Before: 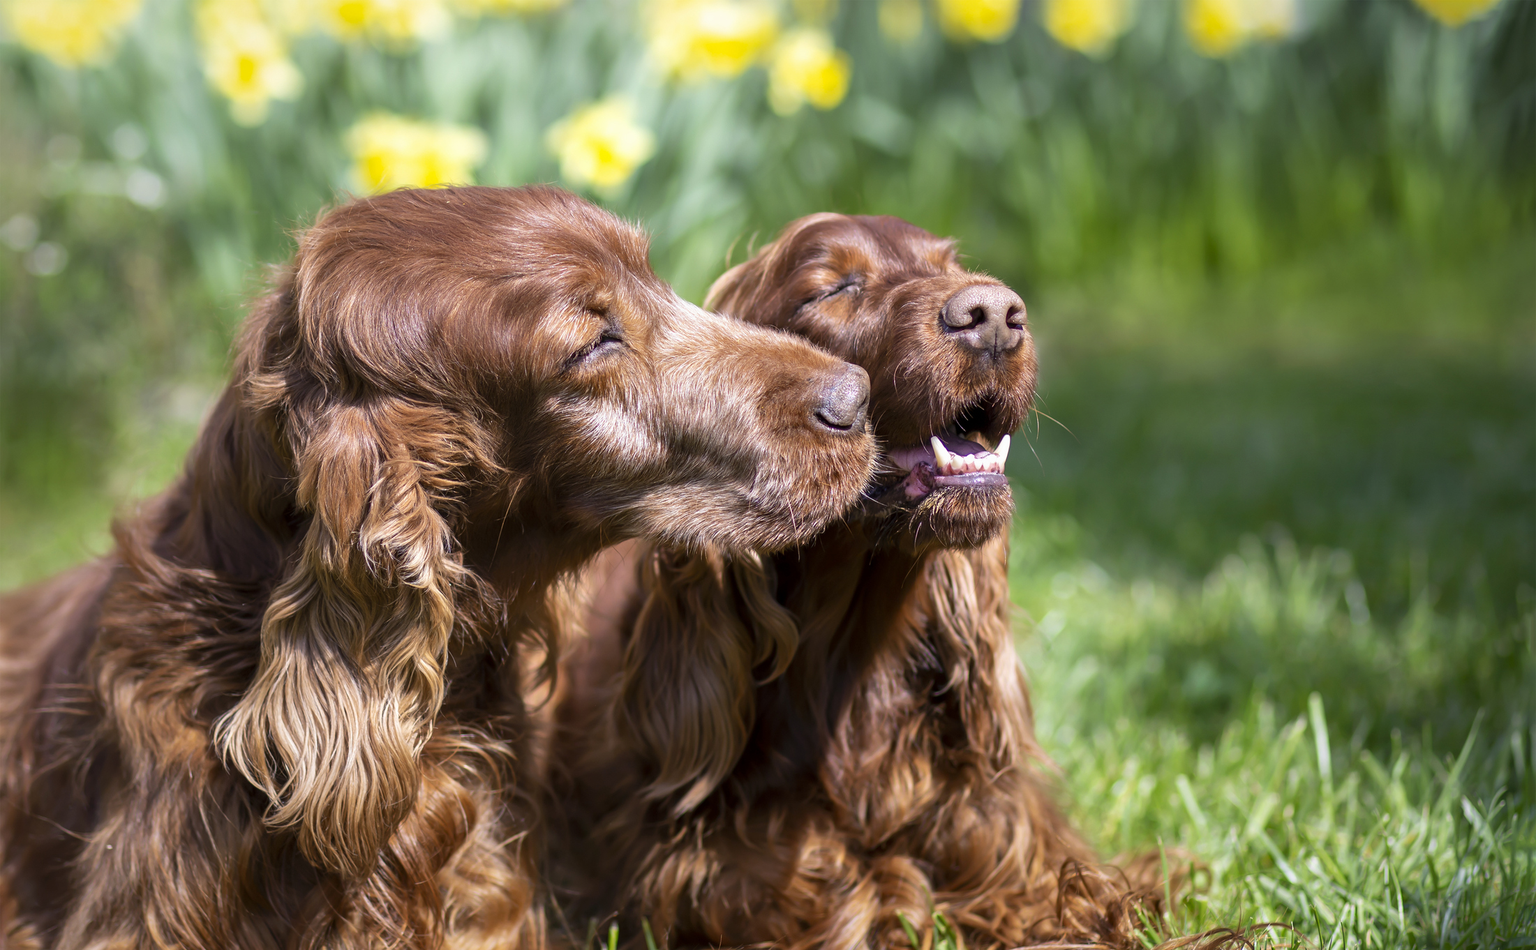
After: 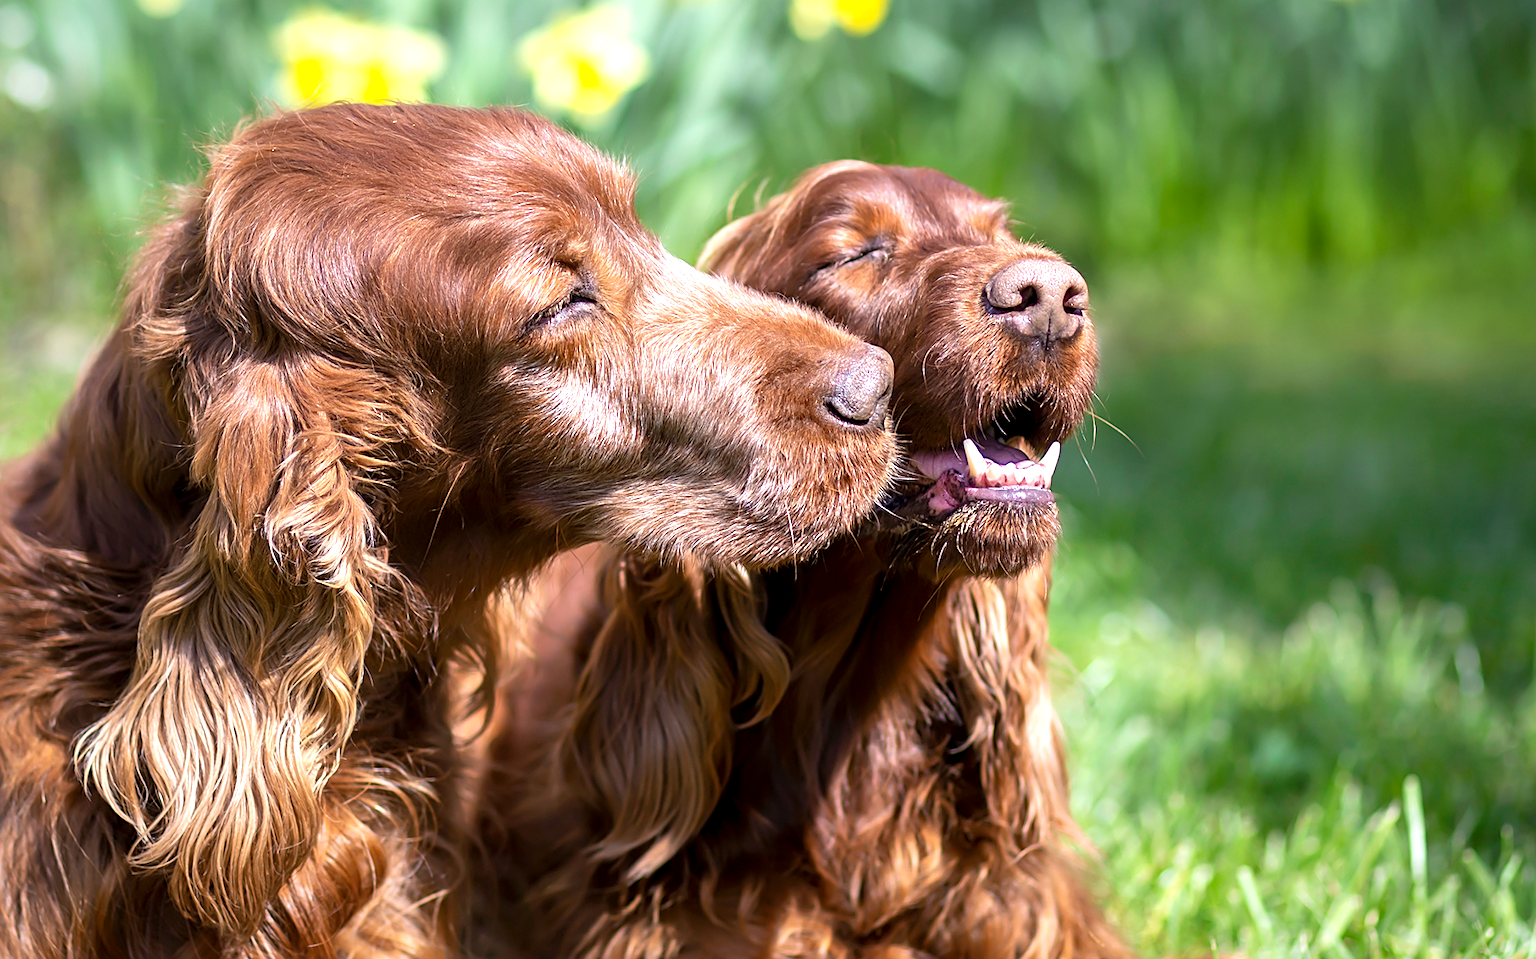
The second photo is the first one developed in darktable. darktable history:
exposure: black level correction 0.001, exposure 0.499 EV, compensate highlight preservation false
crop and rotate: angle -3.23°, left 5.417%, top 5.208%, right 4.791%, bottom 4.236%
sharpen: on, module defaults
